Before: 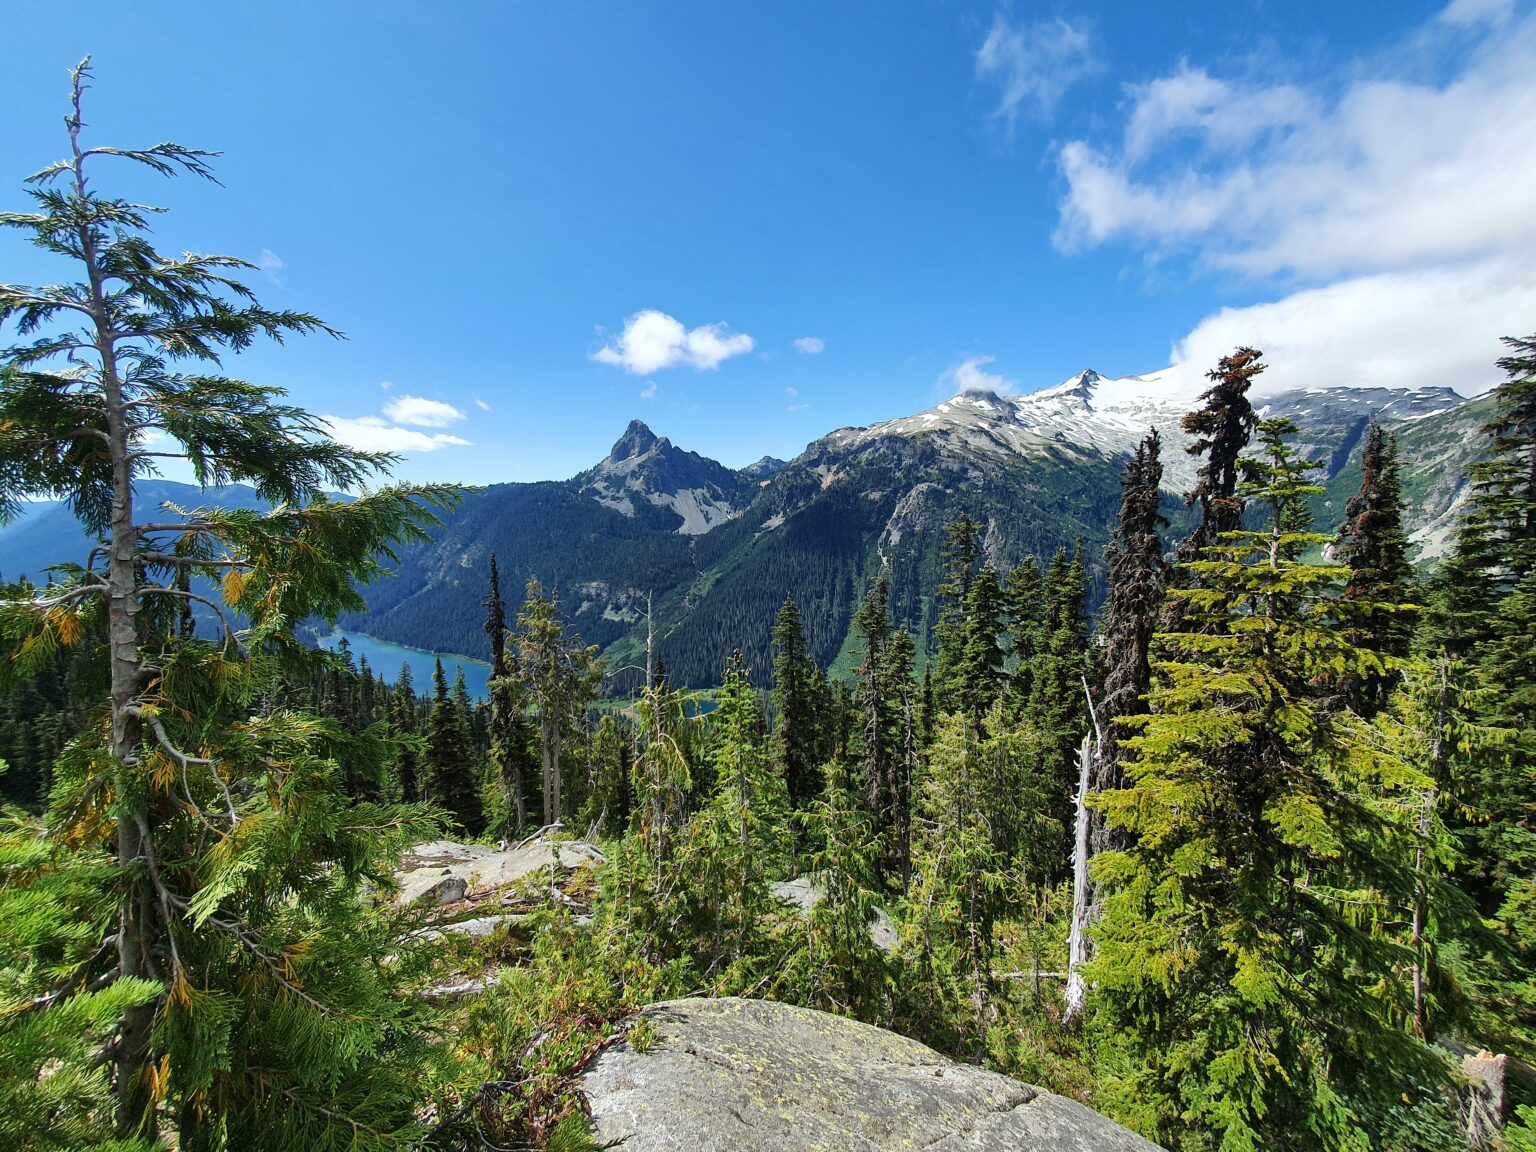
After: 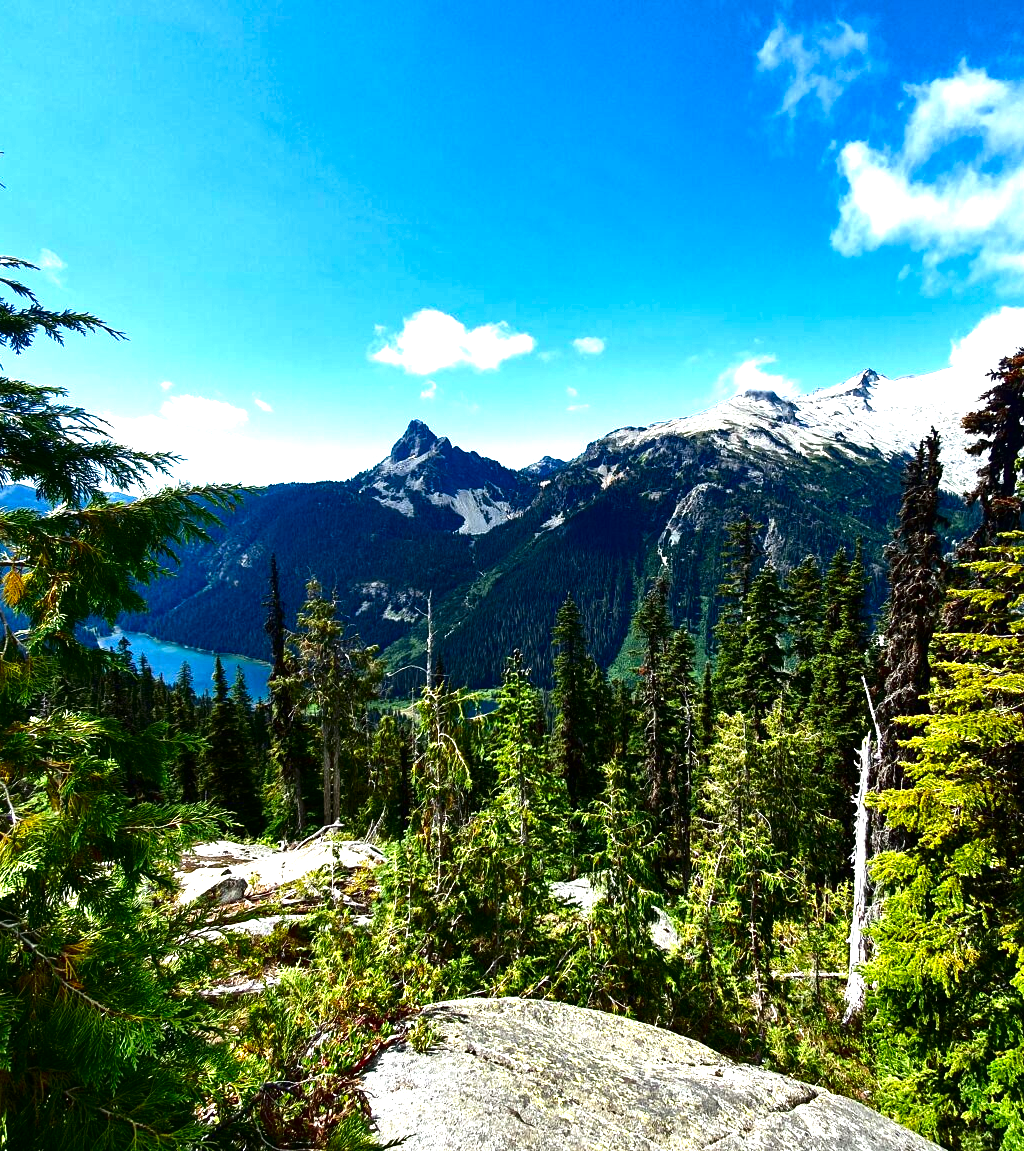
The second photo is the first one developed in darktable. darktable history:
crop and rotate: left 14.36%, right 18.944%
contrast brightness saturation: contrast 0.093, brightness -0.585, saturation 0.175
exposure: black level correction -0.002, exposure 1.114 EV, compensate highlight preservation false
color correction: highlights a* -0.273, highlights b* -0.136
